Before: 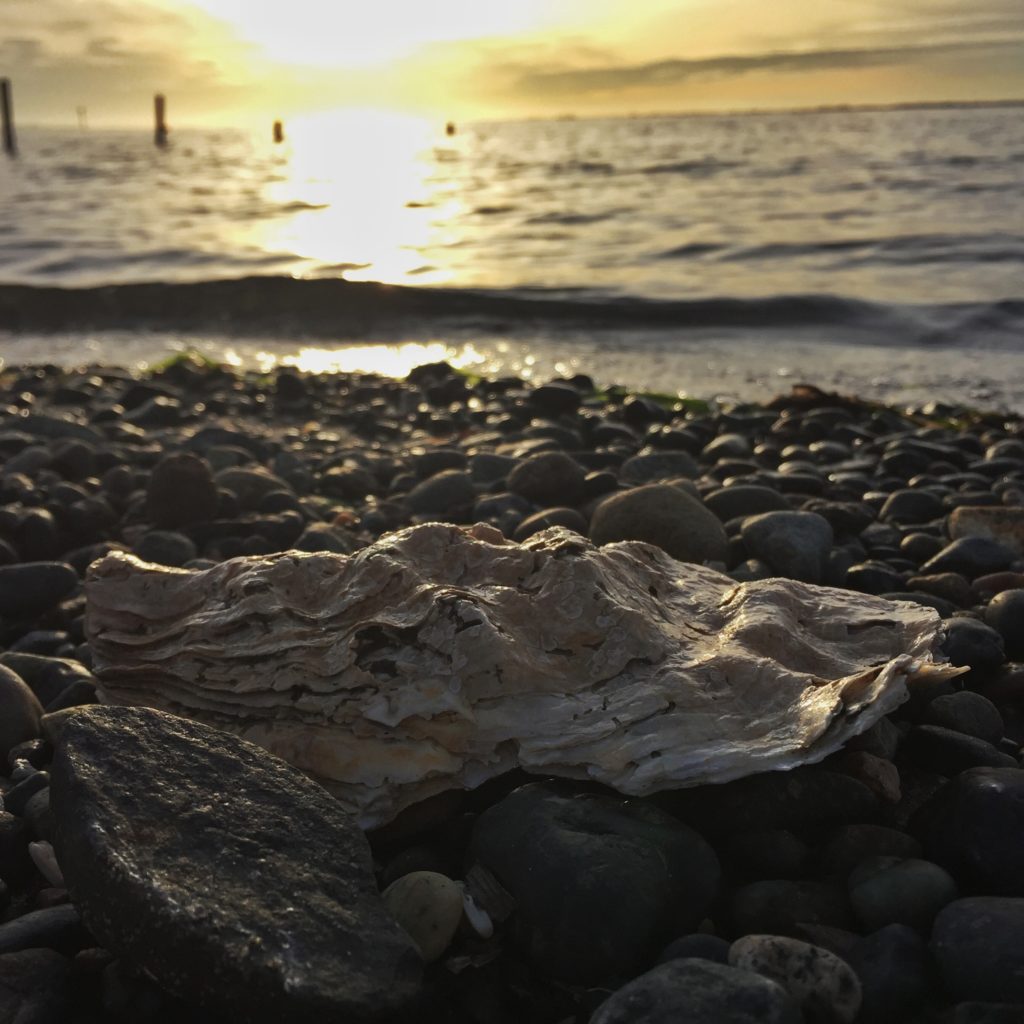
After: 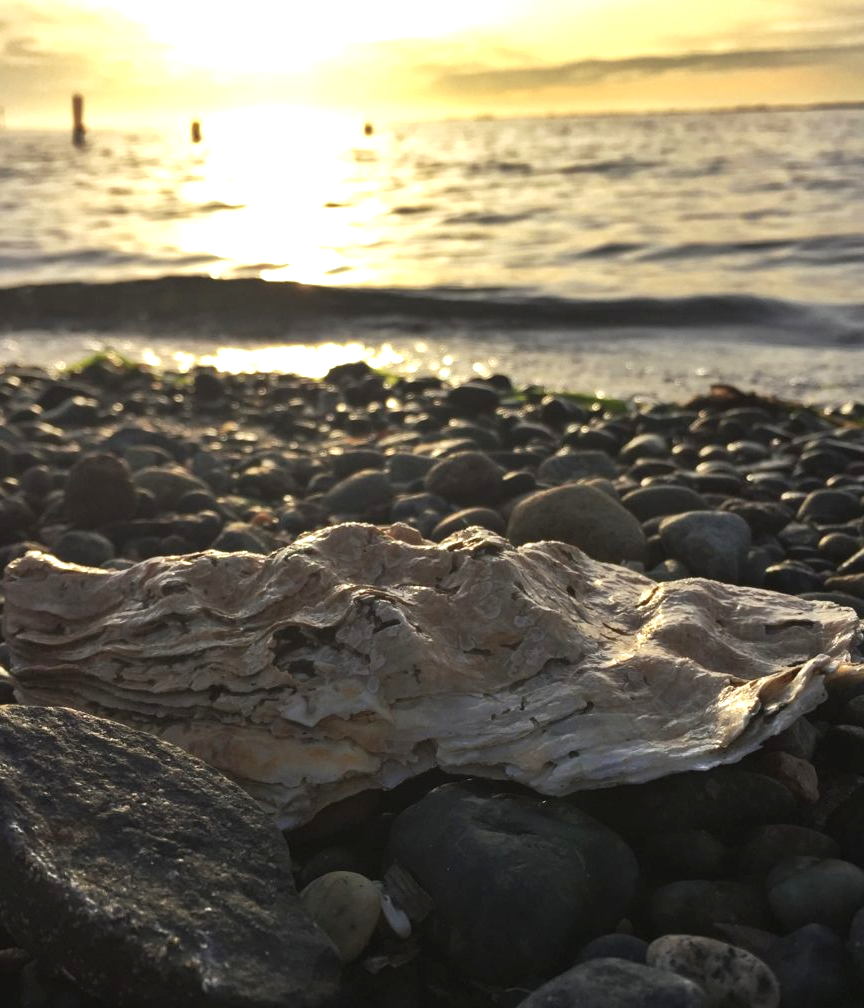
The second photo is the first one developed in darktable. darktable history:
exposure: exposure 0.74 EV, compensate highlight preservation false
crop: left 8.026%, right 7.374%
